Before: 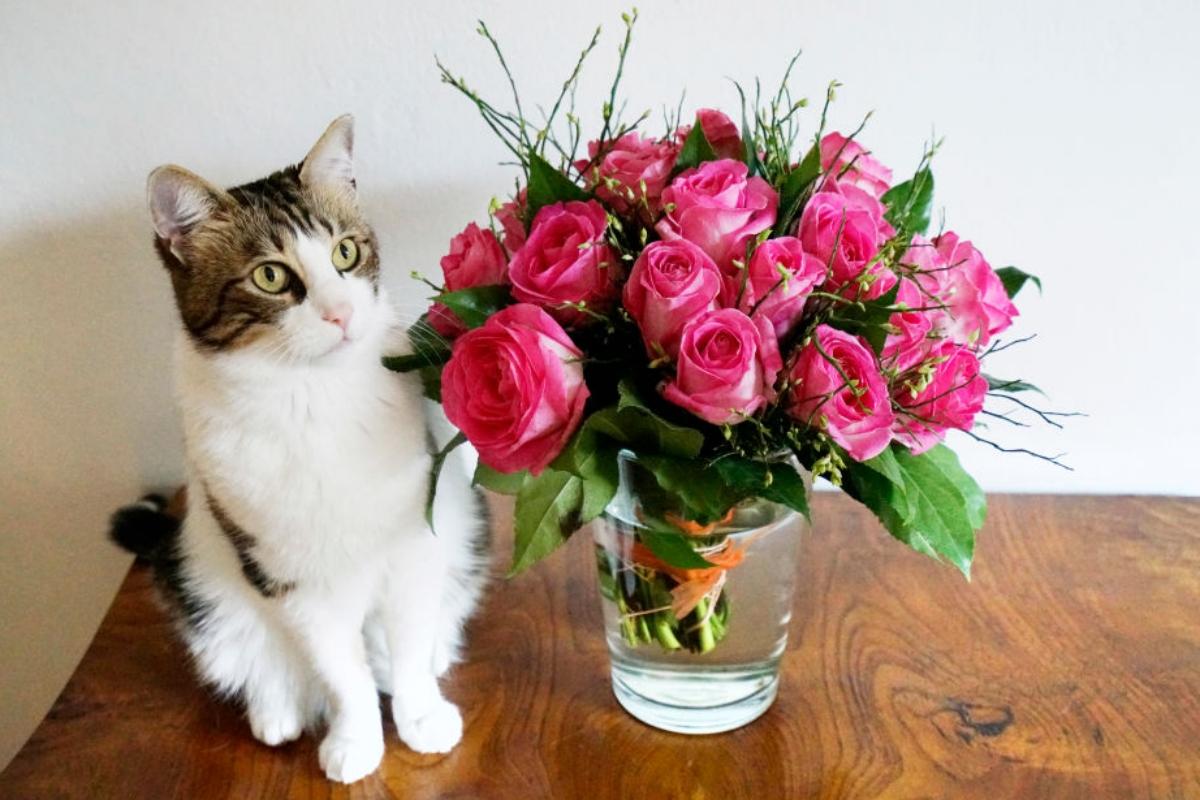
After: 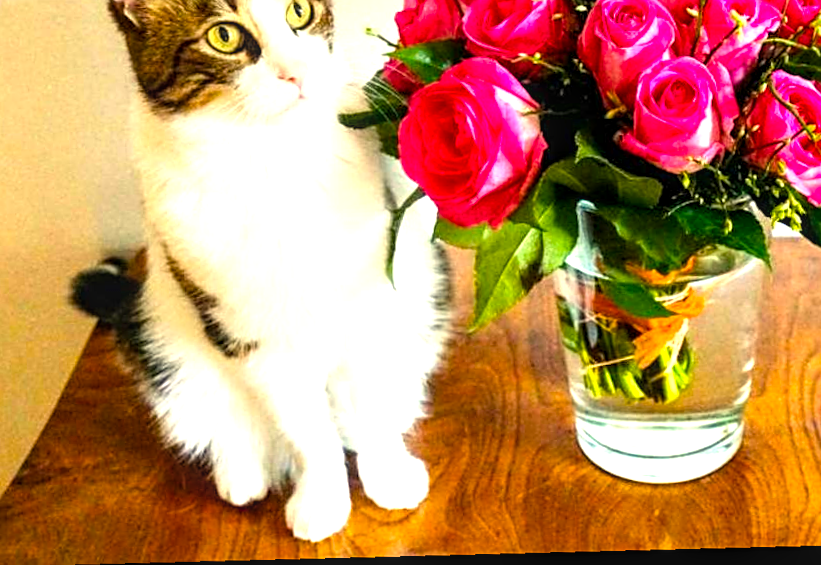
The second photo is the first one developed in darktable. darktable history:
color balance rgb: perceptual saturation grading › global saturation 30%, global vibrance 30%
rotate and perspective: rotation -2.29°, automatic cropping off
contrast brightness saturation: contrast 0.08, saturation 0.02
local contrast: detail 130%
crop and rotate: angle -0.82°, left 3.85%, top 31.828%, right 27.992%
sharpen: on, module defaults
exposure: black level correction 0, exposure 1.015 EV, compensate exposure bias true, compensate highlight preservation false
white balance: red 1.029, blue 0.92
